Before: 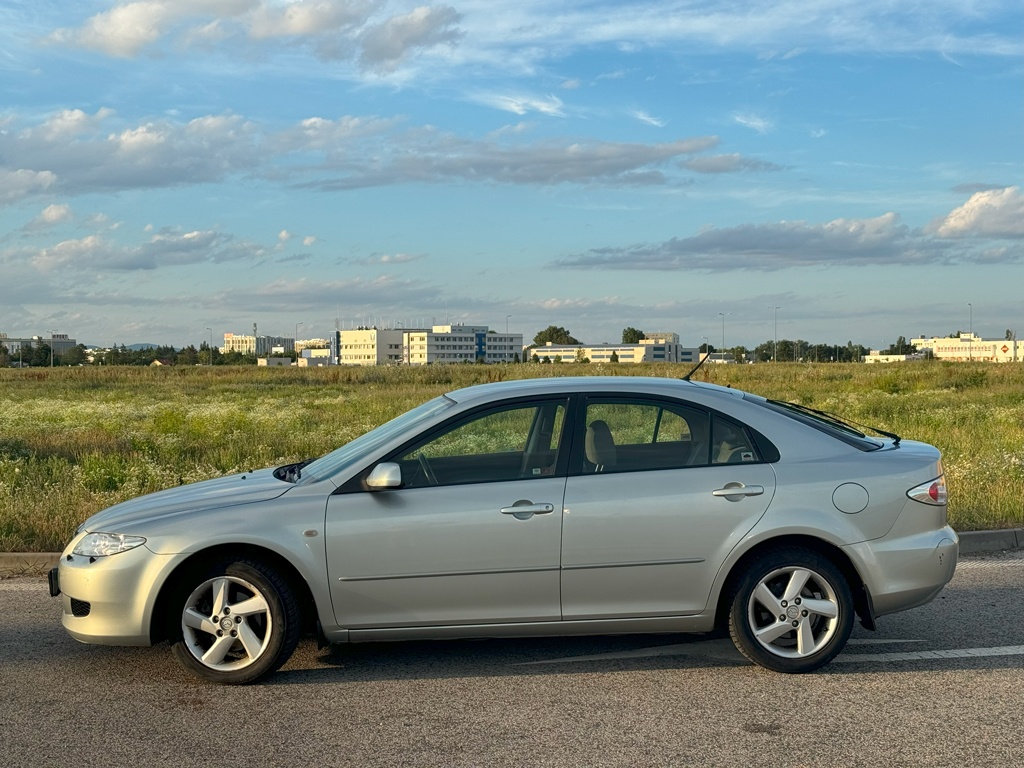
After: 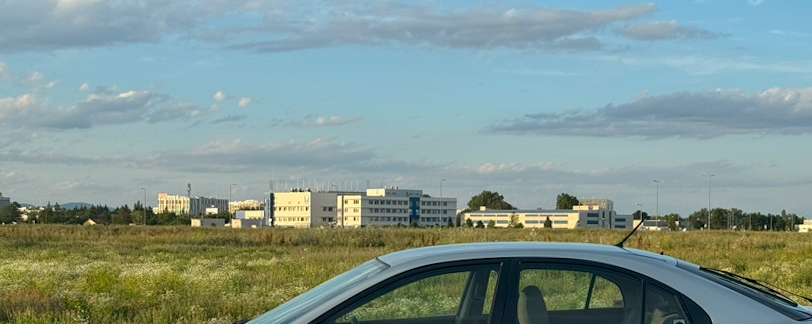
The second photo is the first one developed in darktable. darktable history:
rotate and perspective: rotation 0.8°, automatic cropping off
crop: left 7.036%, top 18.398%, right 14.379%, bottom 40.043%
exposure: black level correction 0.001, compensate highlight preservation false
